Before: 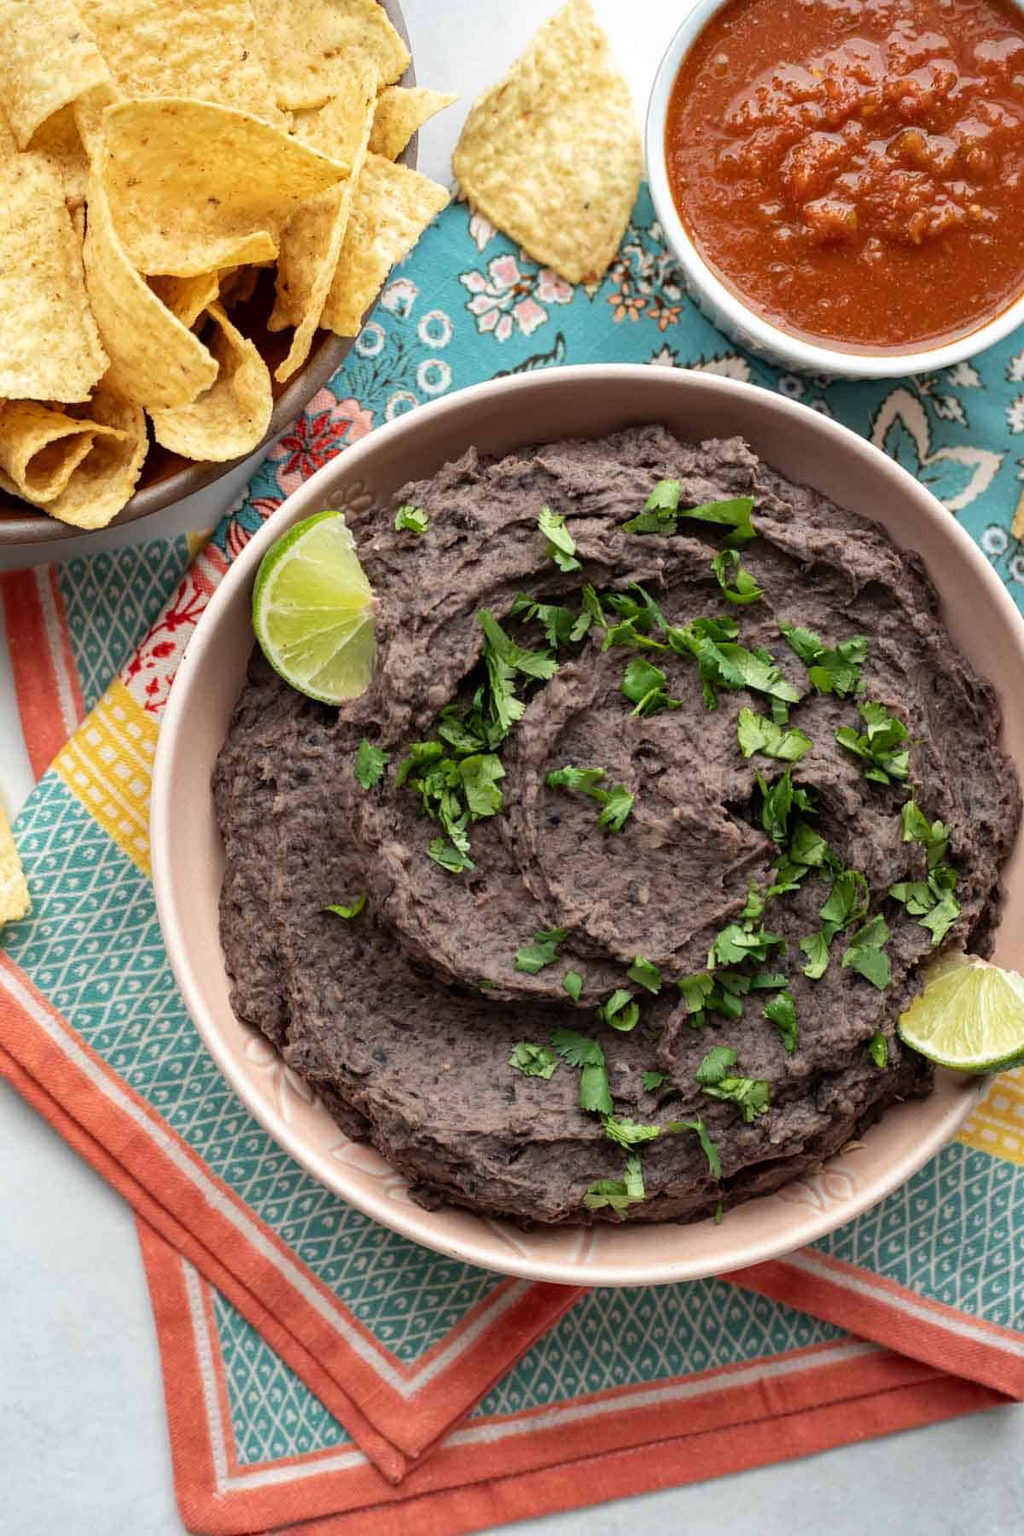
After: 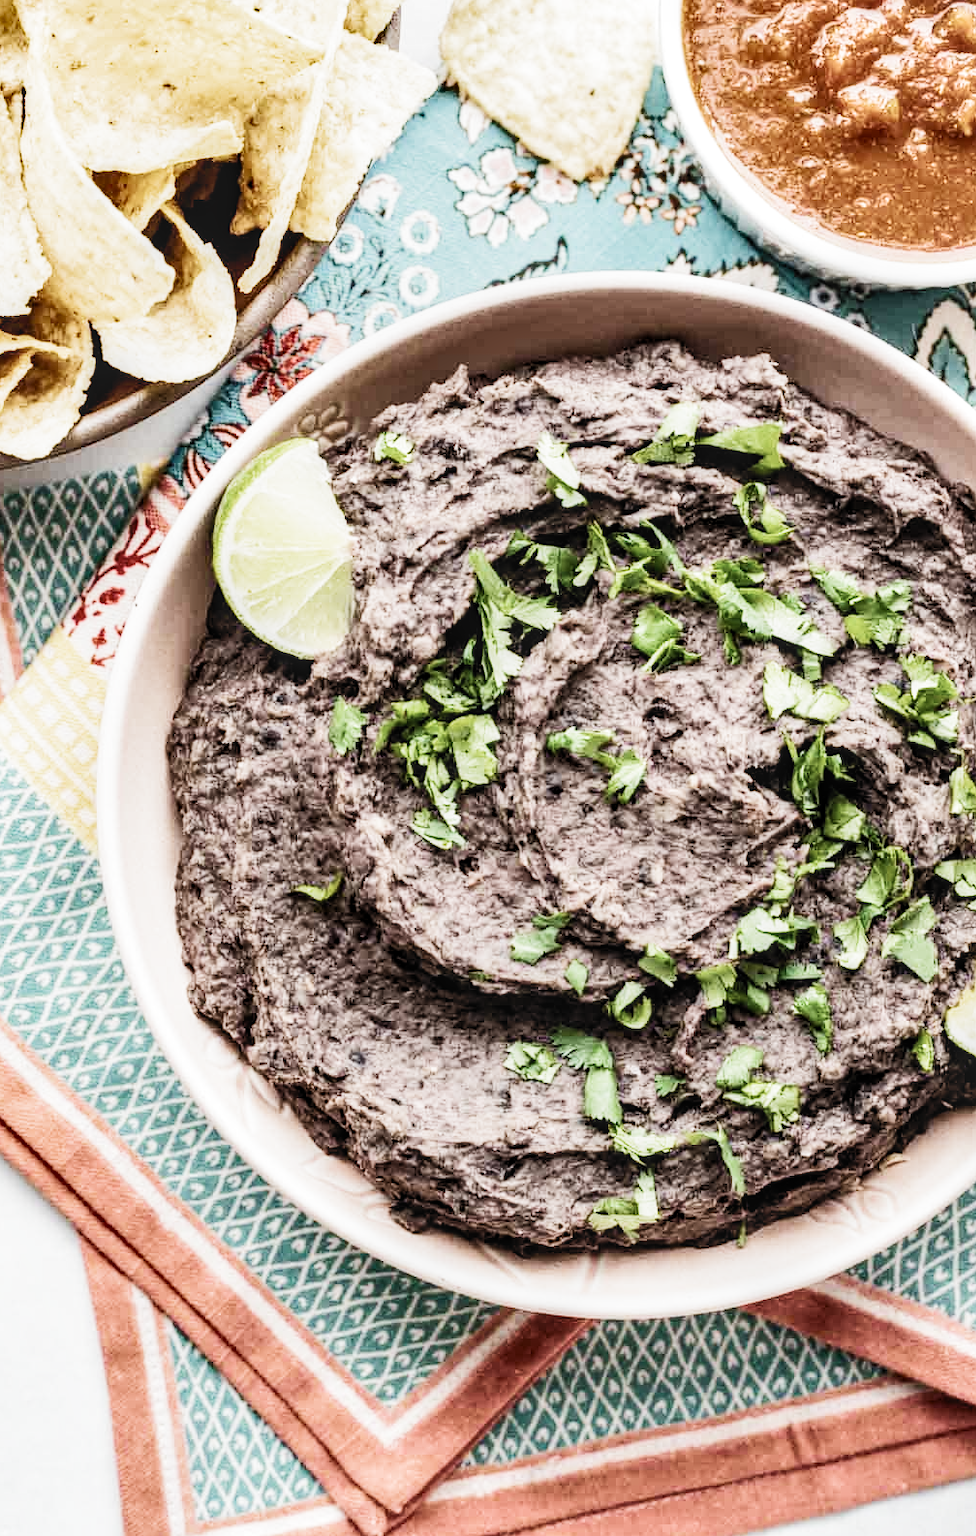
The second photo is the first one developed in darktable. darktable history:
local contrast: on, module defaults
exposure: black level correction 0, exposure 1.199 EV, compensate highlight preservation false
velvia: strength 35.93%
crop: left 6.411%, top 8.149%, right 9.541%, bottom 3.695%
shadows and highlights: soften with gaussian
tone equalizer: edges refinement/feathering 500, mask exposure compensation -1.57 EV, preserve details no
contrast brightness saturation: contrast 0.204, brightness 0.17, saturation 0.219
filmic rgb: black relative exposure -5.11 EV, white relative exposure 3.96 EV, hardness 2.9, contrast 1.406, highlights saturation mix -31.46%, preserve chrominance no, color science v5 (2021), contrast in shadows safe, contrast in highlights safe
